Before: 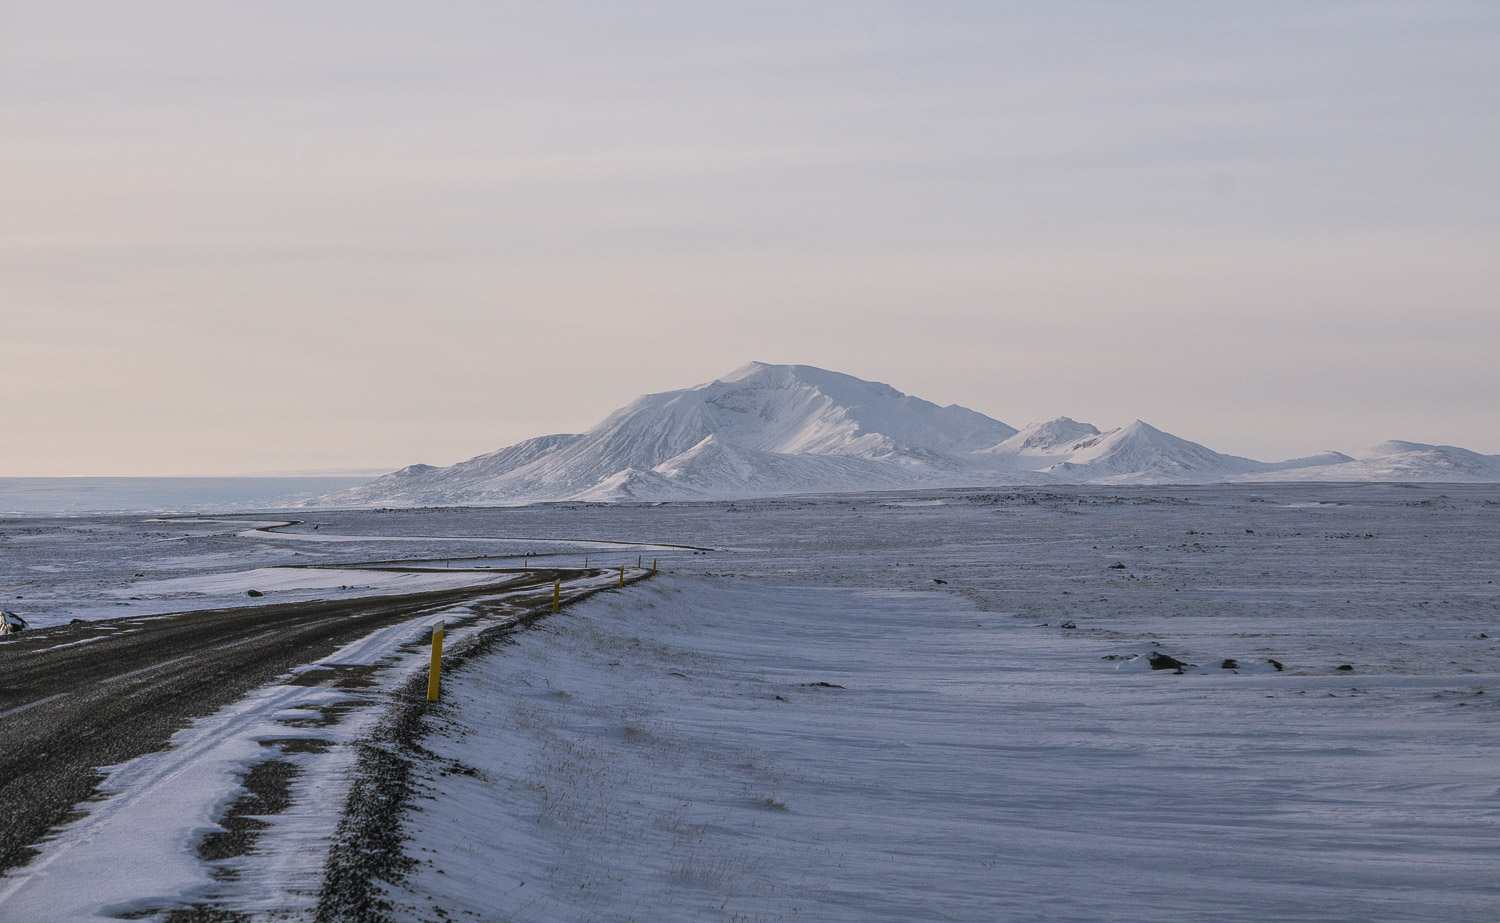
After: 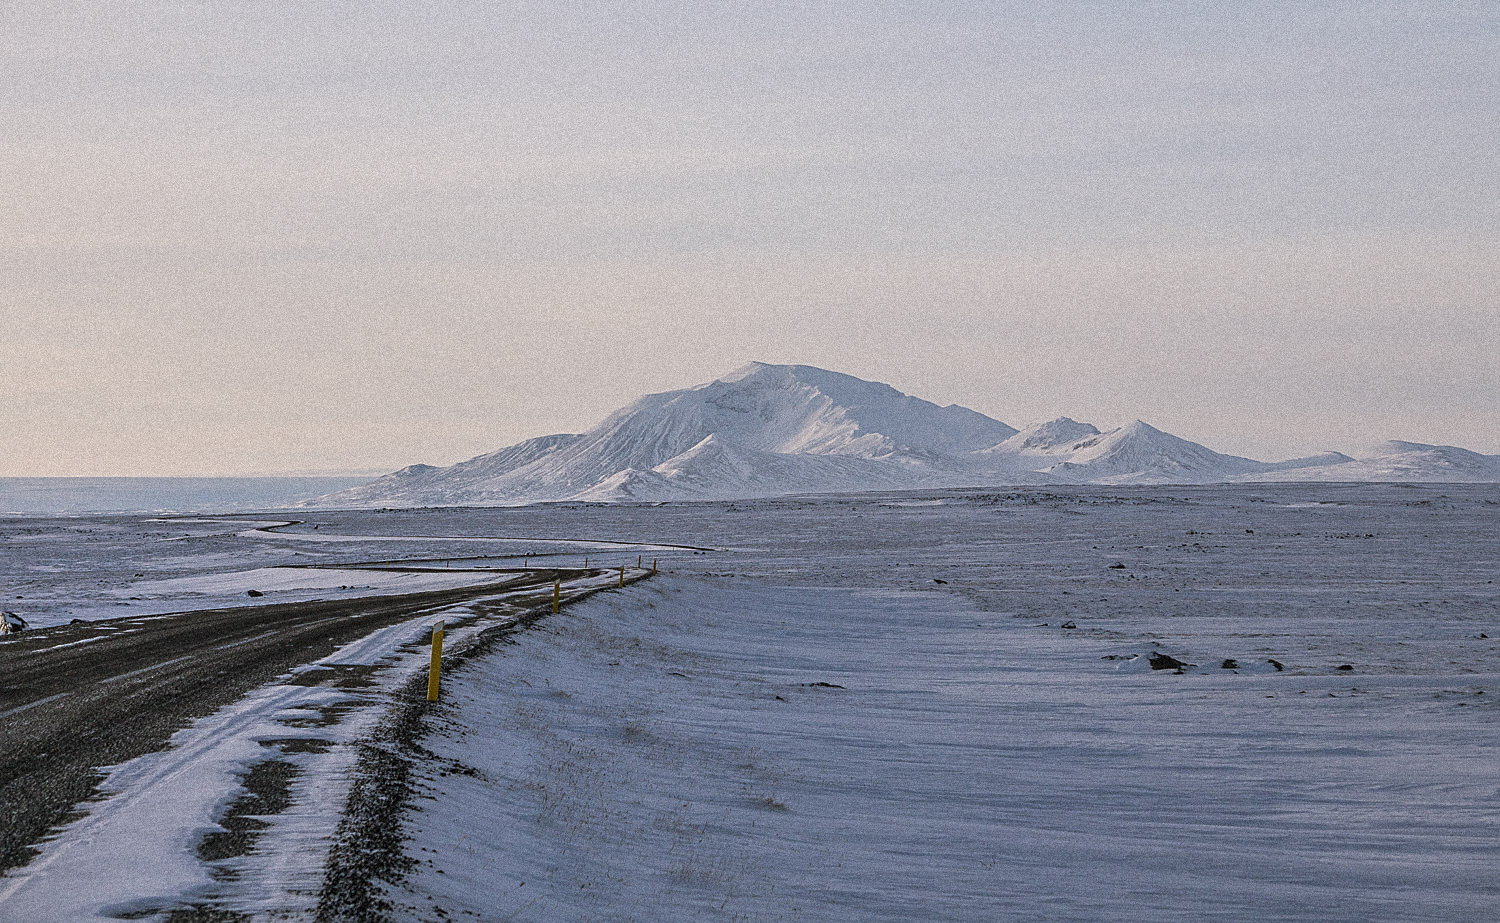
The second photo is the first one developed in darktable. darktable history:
sharpen: on, module defaults
grain: coarseness 9.38 ISO, strength 34.99%, mid-tones bias 0%
